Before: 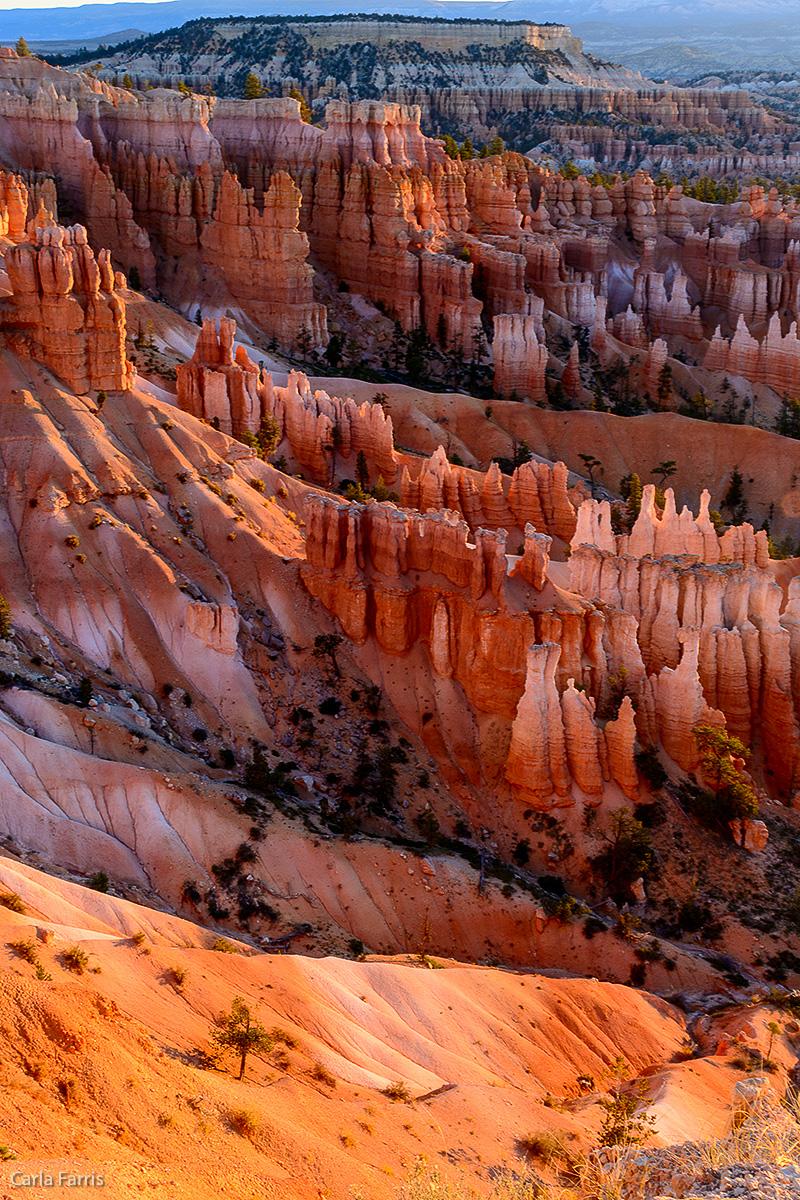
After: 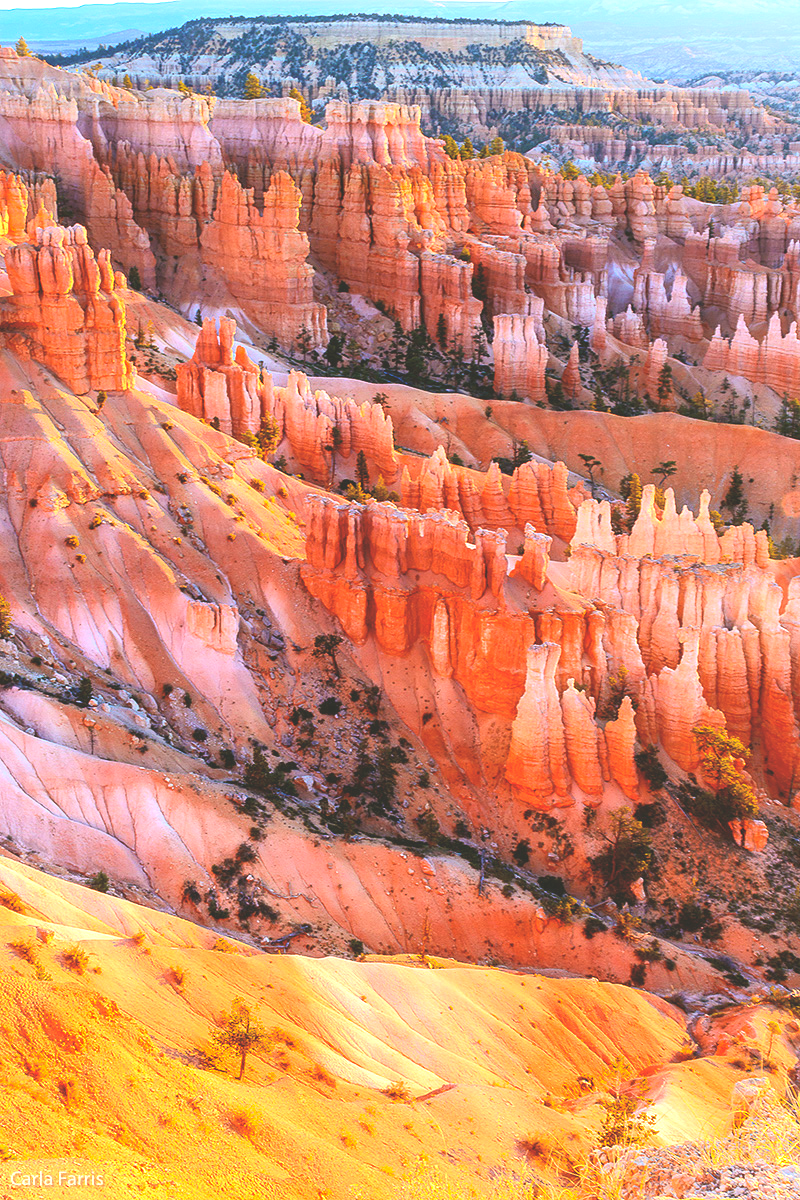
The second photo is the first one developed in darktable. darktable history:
color balance: mode lift, gamma, gain (sRGB), lift [1, 0.99, 1.01, 0.992], gamma [1, 1.037, 0.974, 0.963]
exposure: black level correction -0.005, exposure 1.002 EV, compensate highlight preservation false
contrast brightness saturation: contrast 0.1, brightness 0.3, saturation 0.14
